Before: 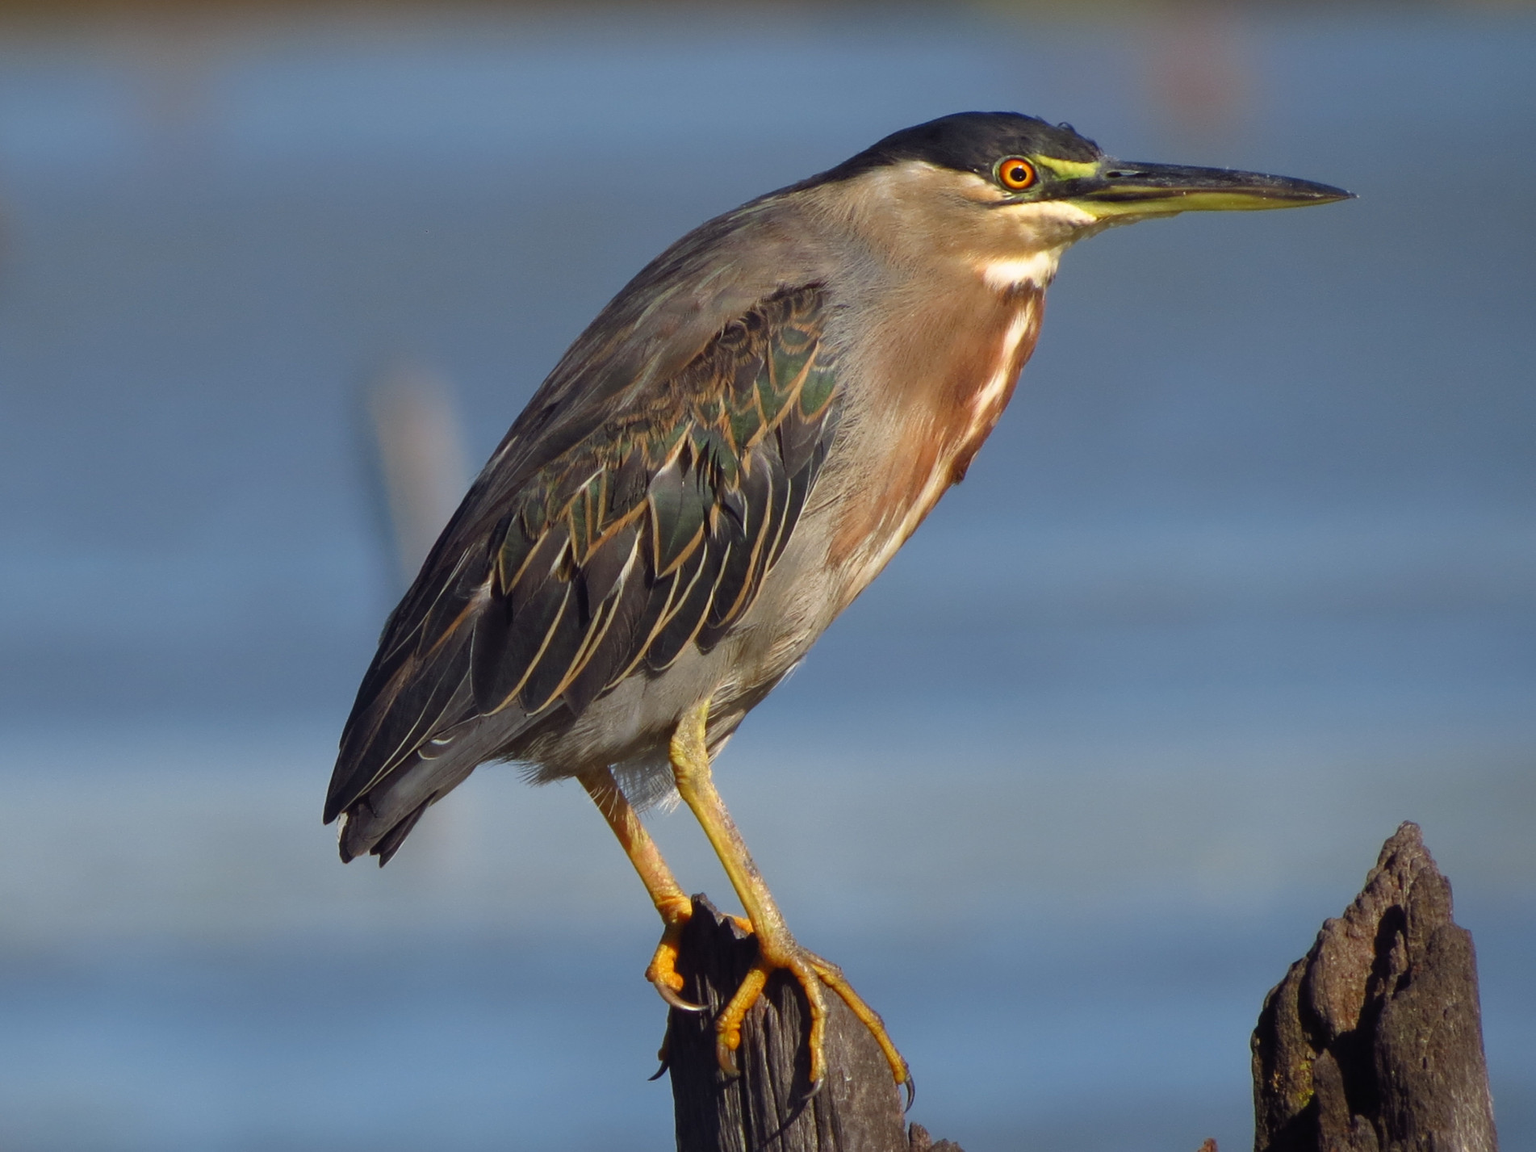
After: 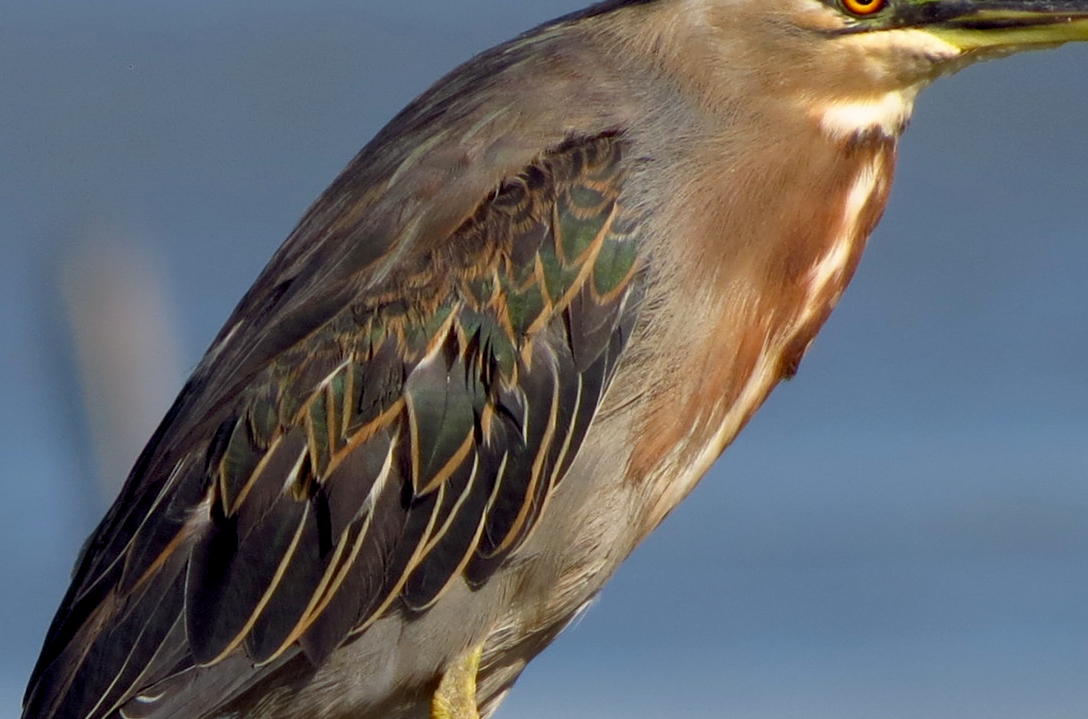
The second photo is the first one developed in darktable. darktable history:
exposure: black level correction 0.009, compensate highlight preservation false
crop: left 20.932%, top 15.471%, right 21.848%, bottom 34.081%
